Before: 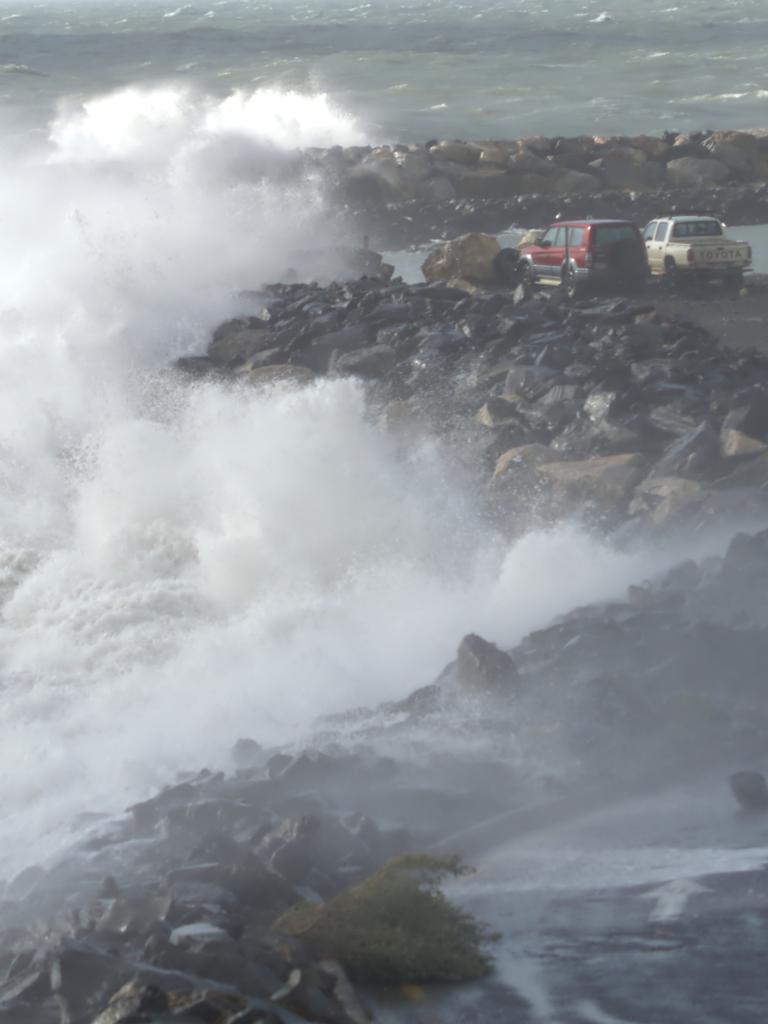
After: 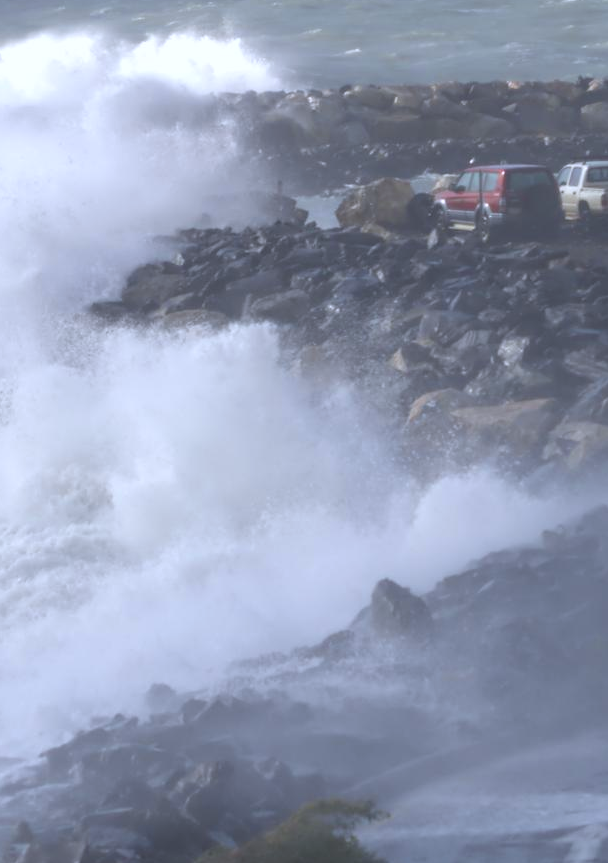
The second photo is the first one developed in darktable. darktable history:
crop: left 11.225%, top 5.381%, right 9.565%, bottom 10.314%
white balance: red 0.967, blue 1.119, emerald 0.756
